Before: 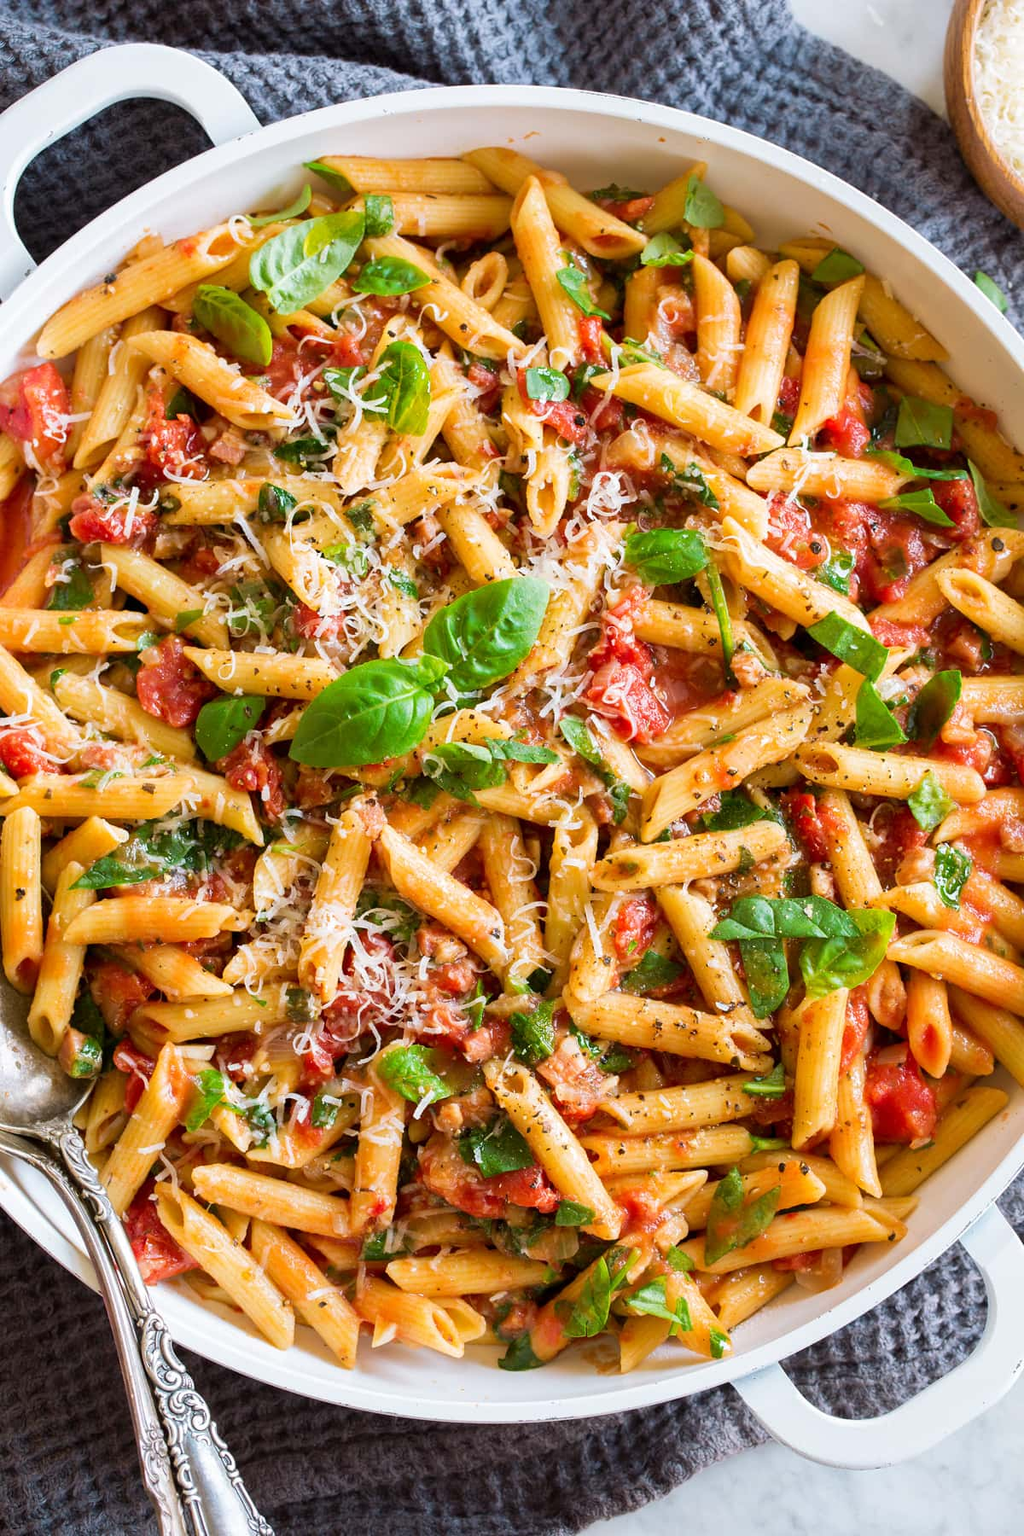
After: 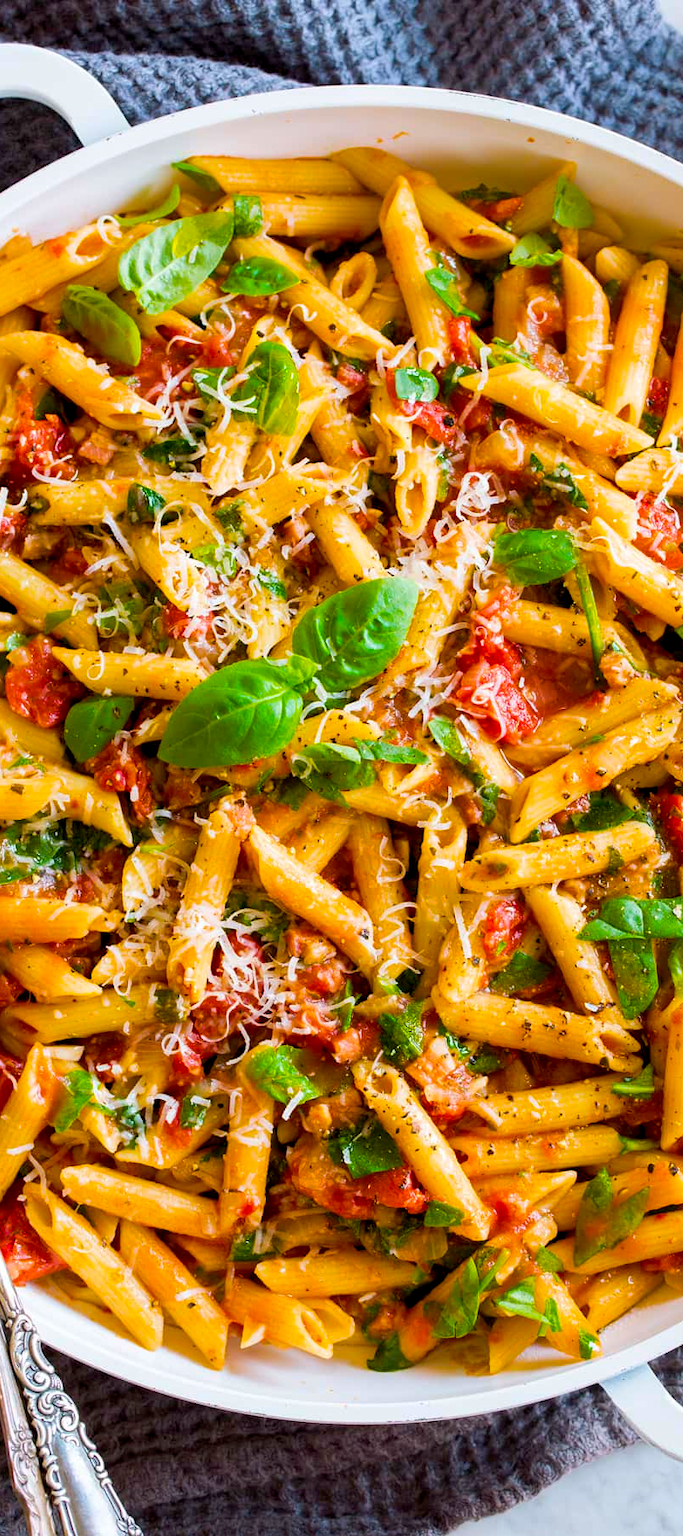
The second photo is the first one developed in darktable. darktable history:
crop and rotate: left 12.867%, right 20.456%
color balance rgb: global offset › luminance -0.352%, linear chroma grading › global chroma 15.445%, perceptual saturation grading › global saturation 25.828%, global vibrance 14.305%
